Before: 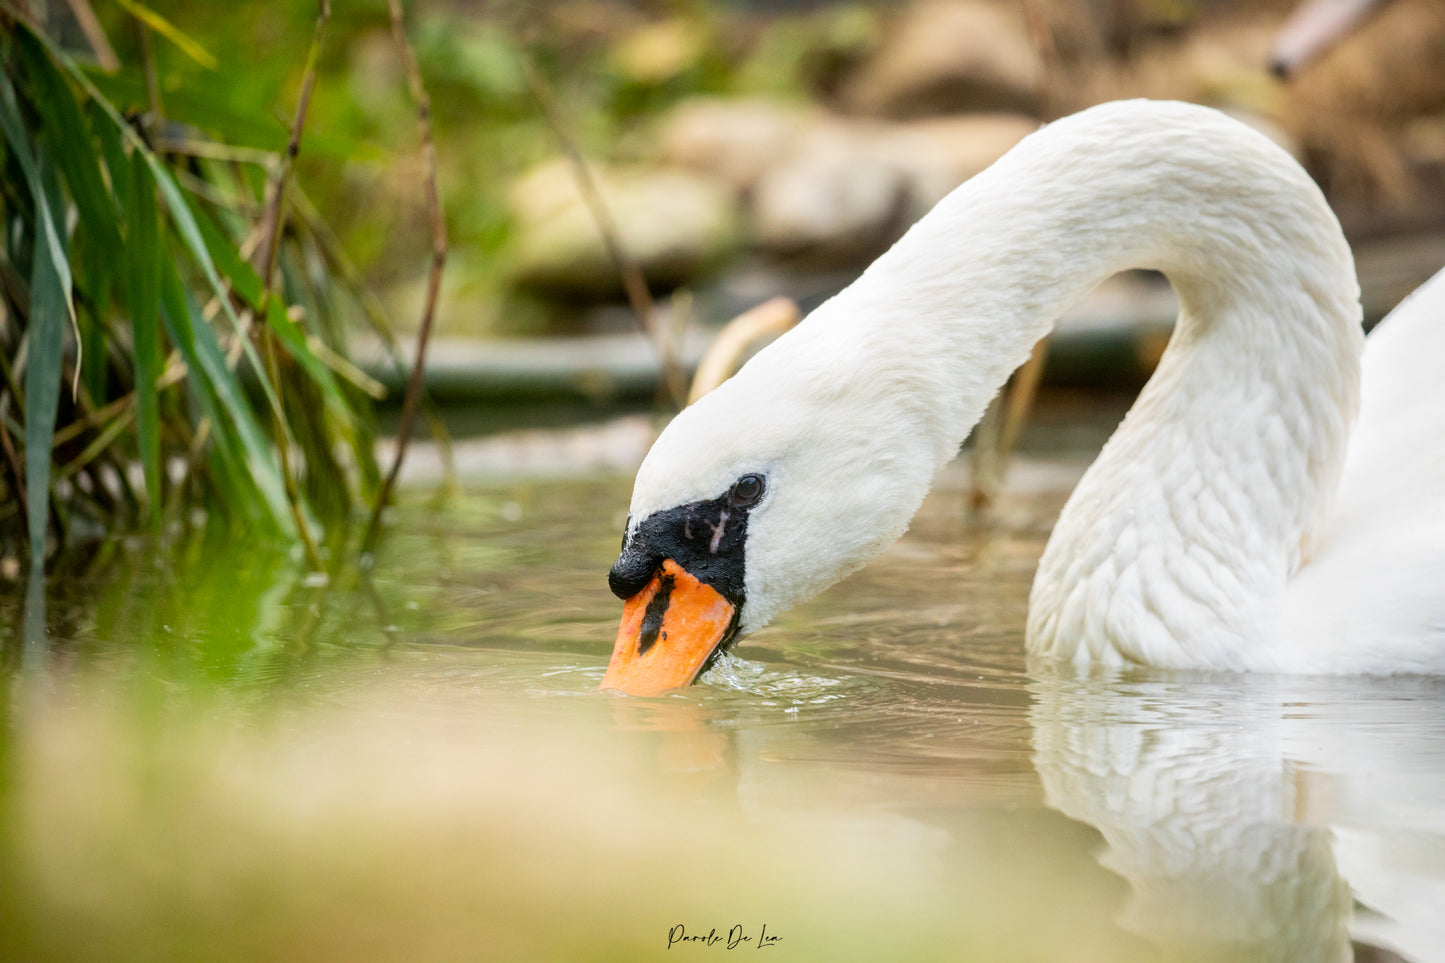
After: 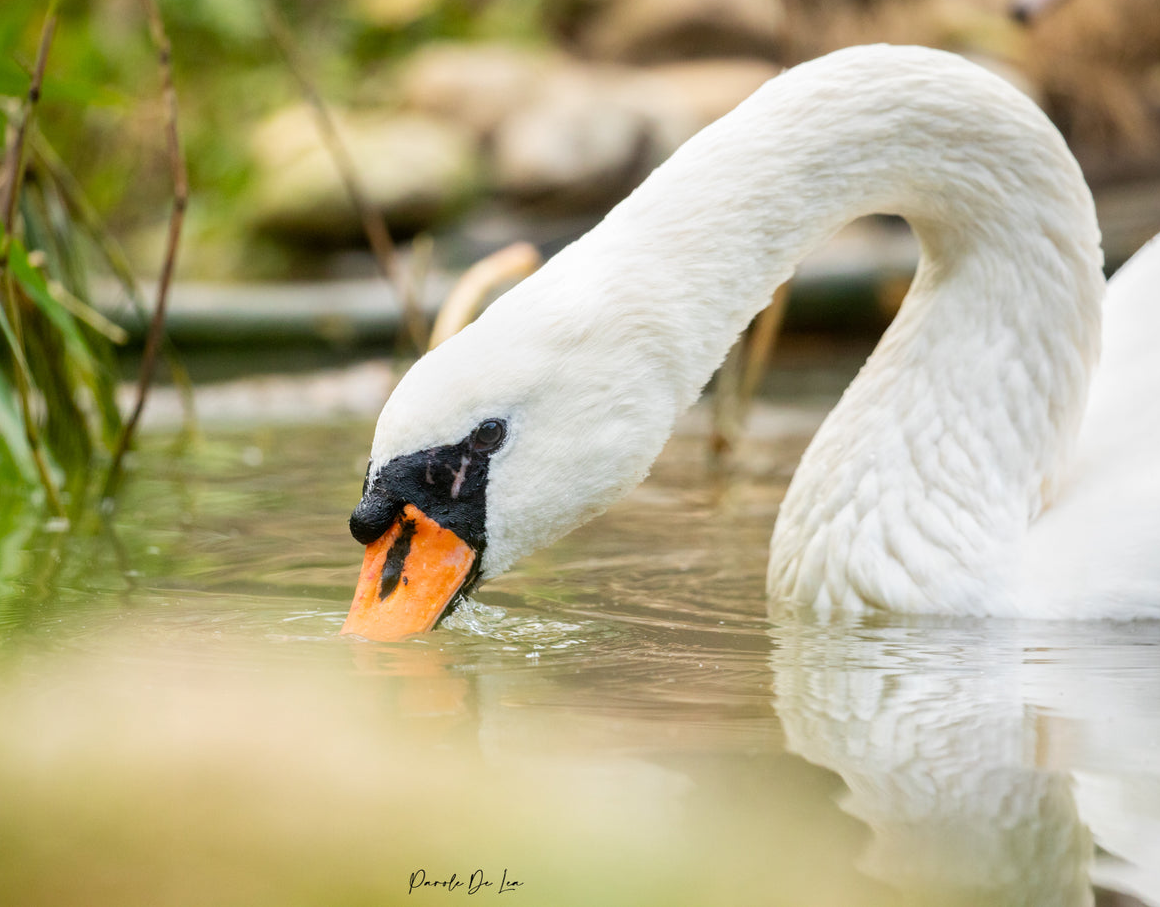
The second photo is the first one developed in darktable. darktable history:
crop and rotate: left 17.959%, top 5.771%, right 1.742%
